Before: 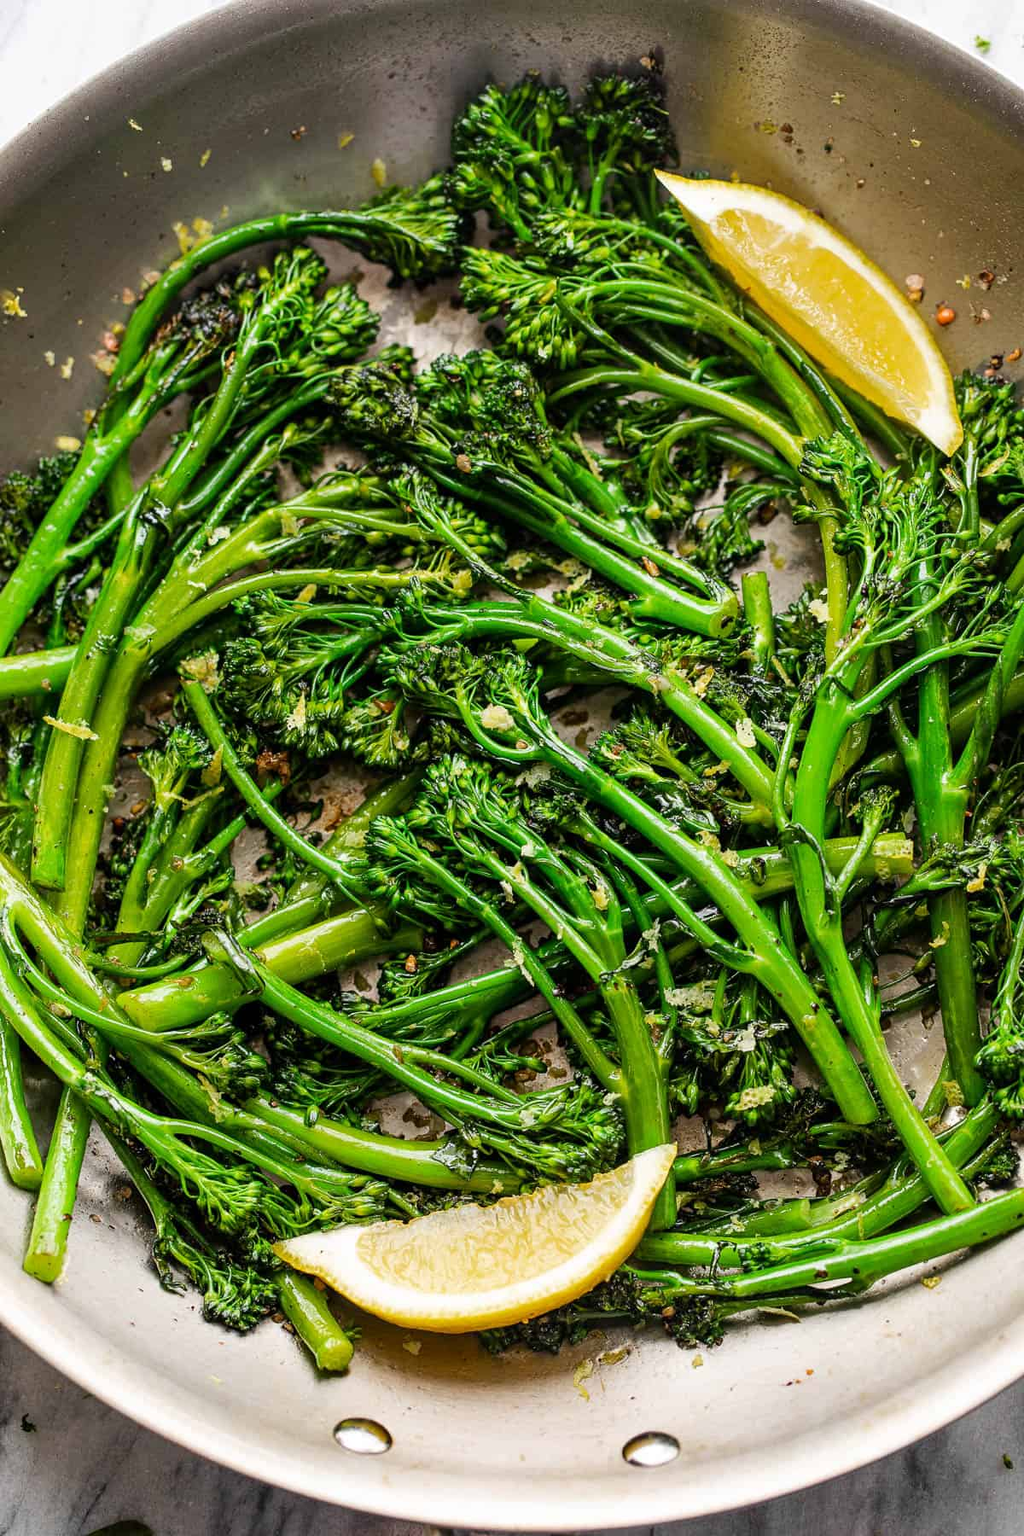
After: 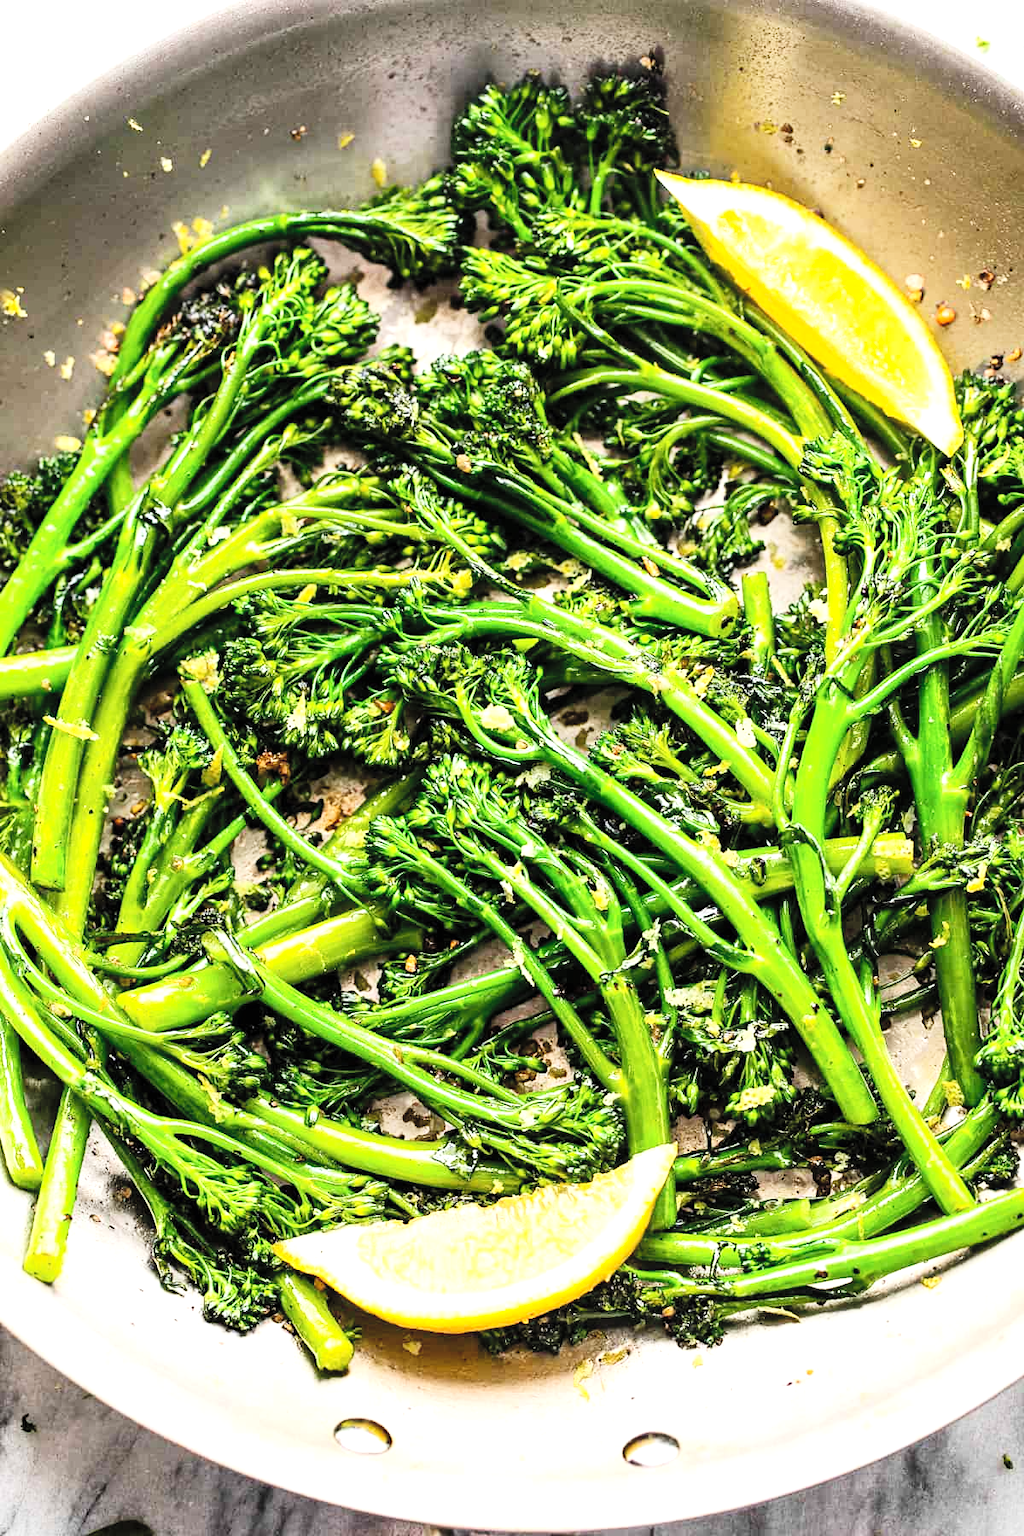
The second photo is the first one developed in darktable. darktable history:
tone curve: curves: ch0 [(0, 0) (0.004, 0.001) (0.133, 0.112) (0.325, 0.362) (0.832, 0.893) (1, 1)], preserve colors none
tone equalizer: -8 EV -1.08 EV, -7 EV -1.01 EV, -6 EV -0.889 EV, -5 EV -0.602 EV, -3 EV 0.551 EV, -2 EV 0.851 EV, -1 EV 1 EV, +0 EV 1.08 EV, edges refinement/feathering 500, mask exposure compensation -1.57 EV, preserve details no
contrast brightness saturation: contrast 0.1, brightness 0.307, saturation 0.137
